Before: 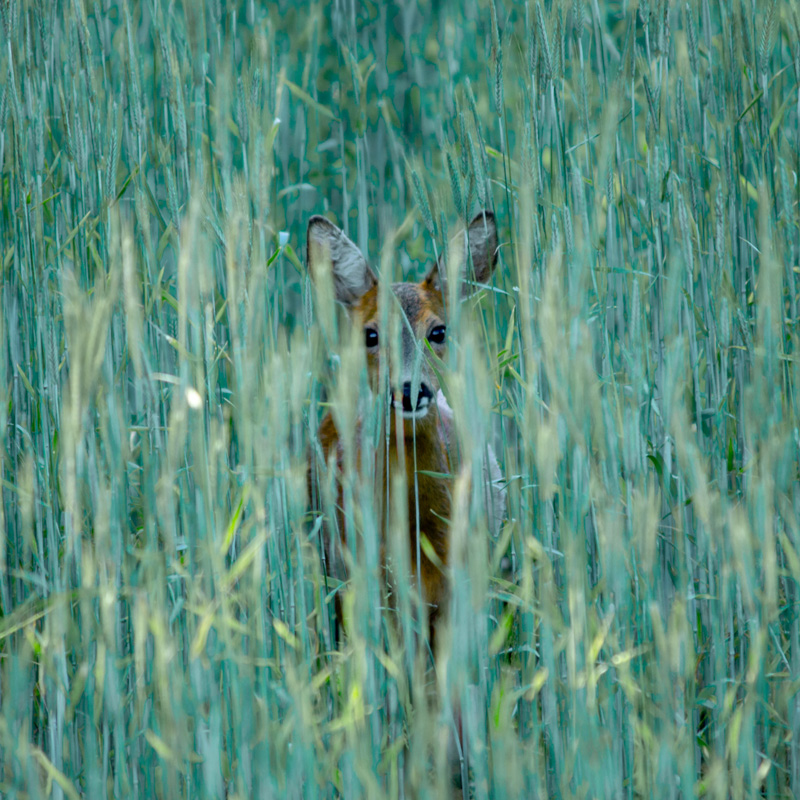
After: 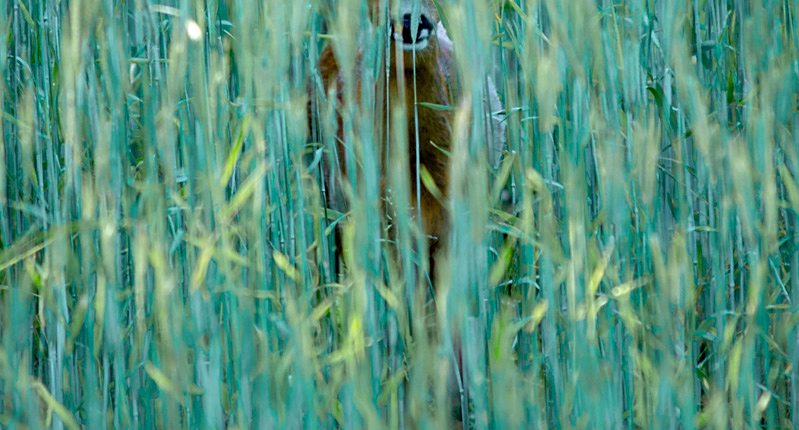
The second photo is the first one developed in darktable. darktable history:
crop and rotate: top 46.237%
sharpen: on, module defaults
velvia: on, module defaults
exposure: compensate highlight preservation false
